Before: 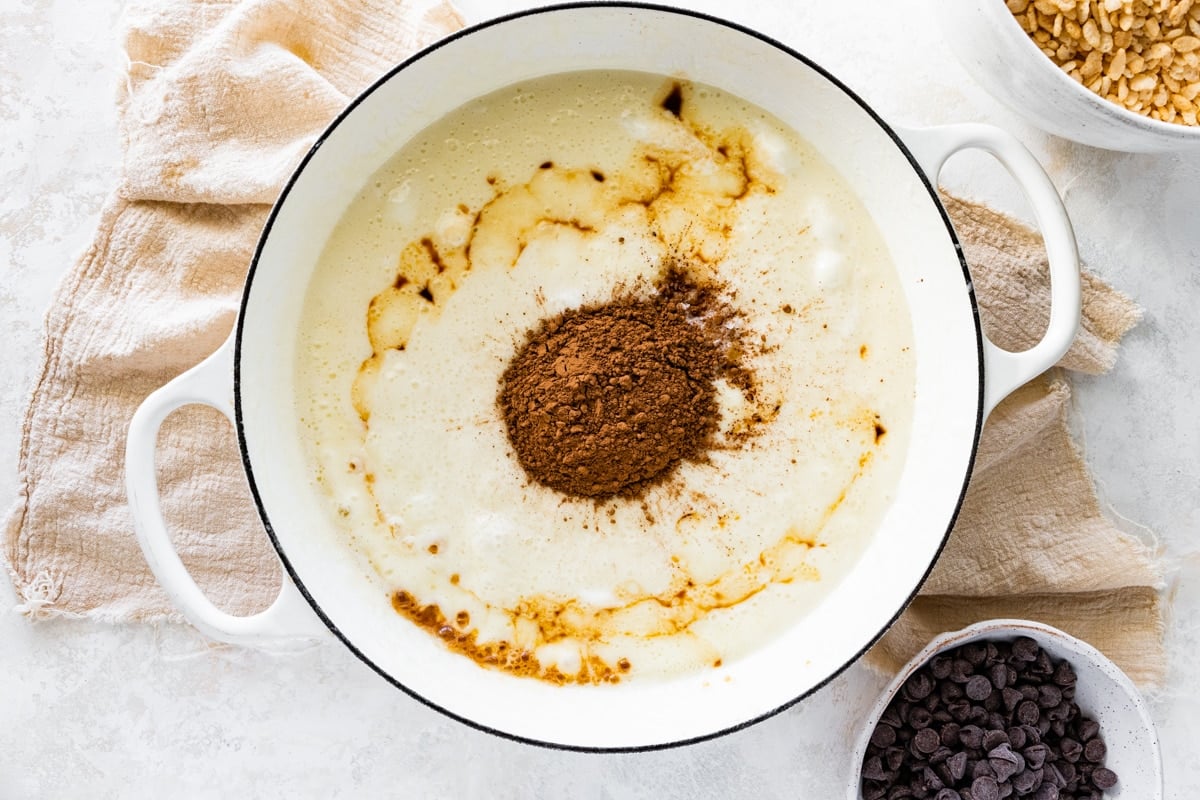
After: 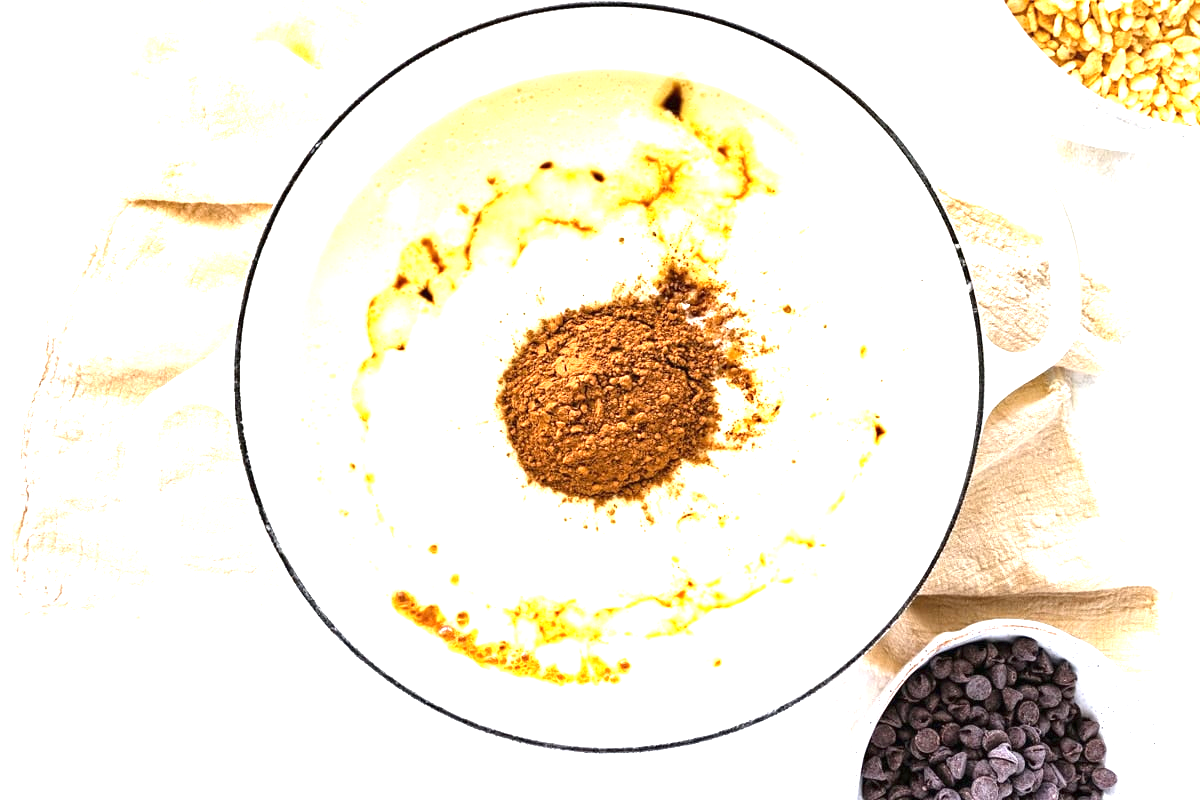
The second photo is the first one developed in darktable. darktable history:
exposure: black level correction 0, exposure 1.622 EV, compensate highlight preservation false
